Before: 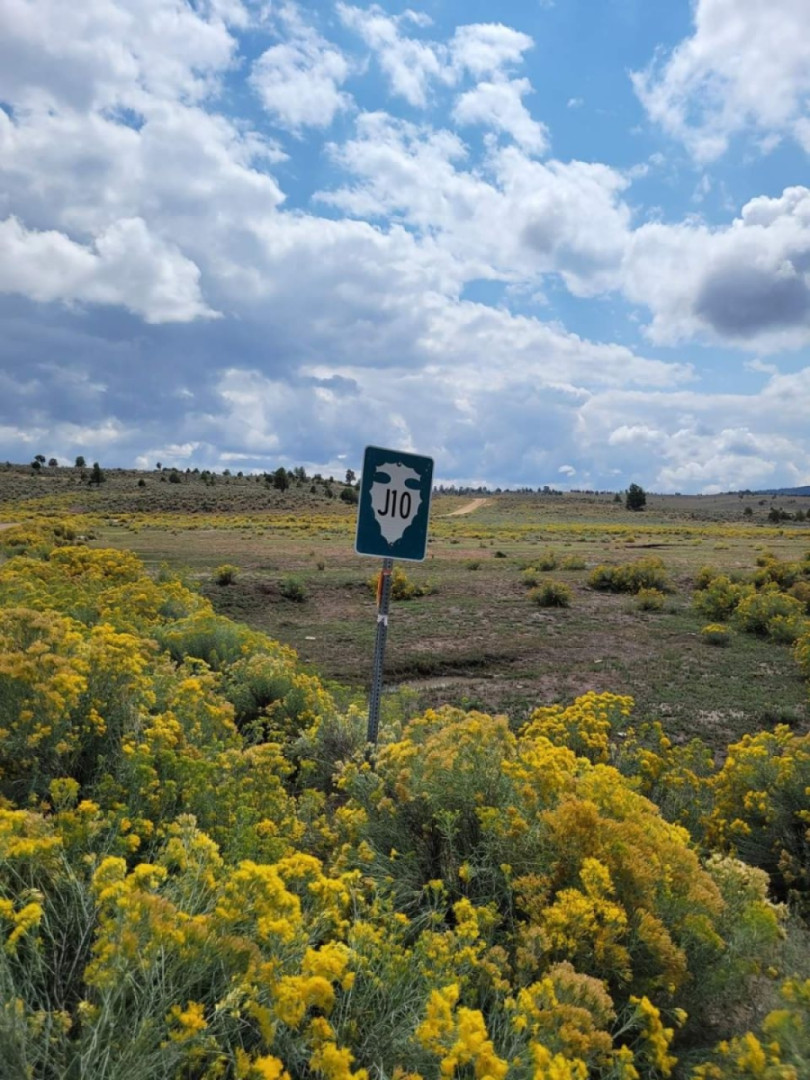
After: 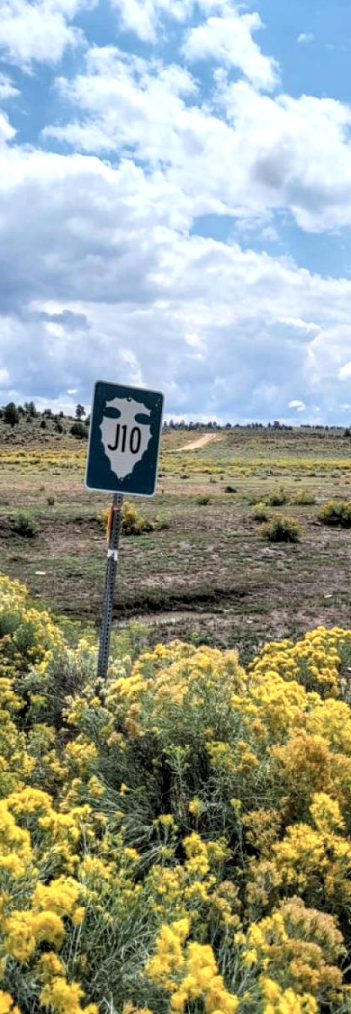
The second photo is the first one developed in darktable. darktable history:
crop: left 33.452%, top 6.025%, right 23.155%
exposure: compensate highlight preservation false
contrast brightness saturation: contrast 0.14, brightness 0.21
local contrast: highlights 79%, shadows 56%, detail 175%, midtone range 0.428
